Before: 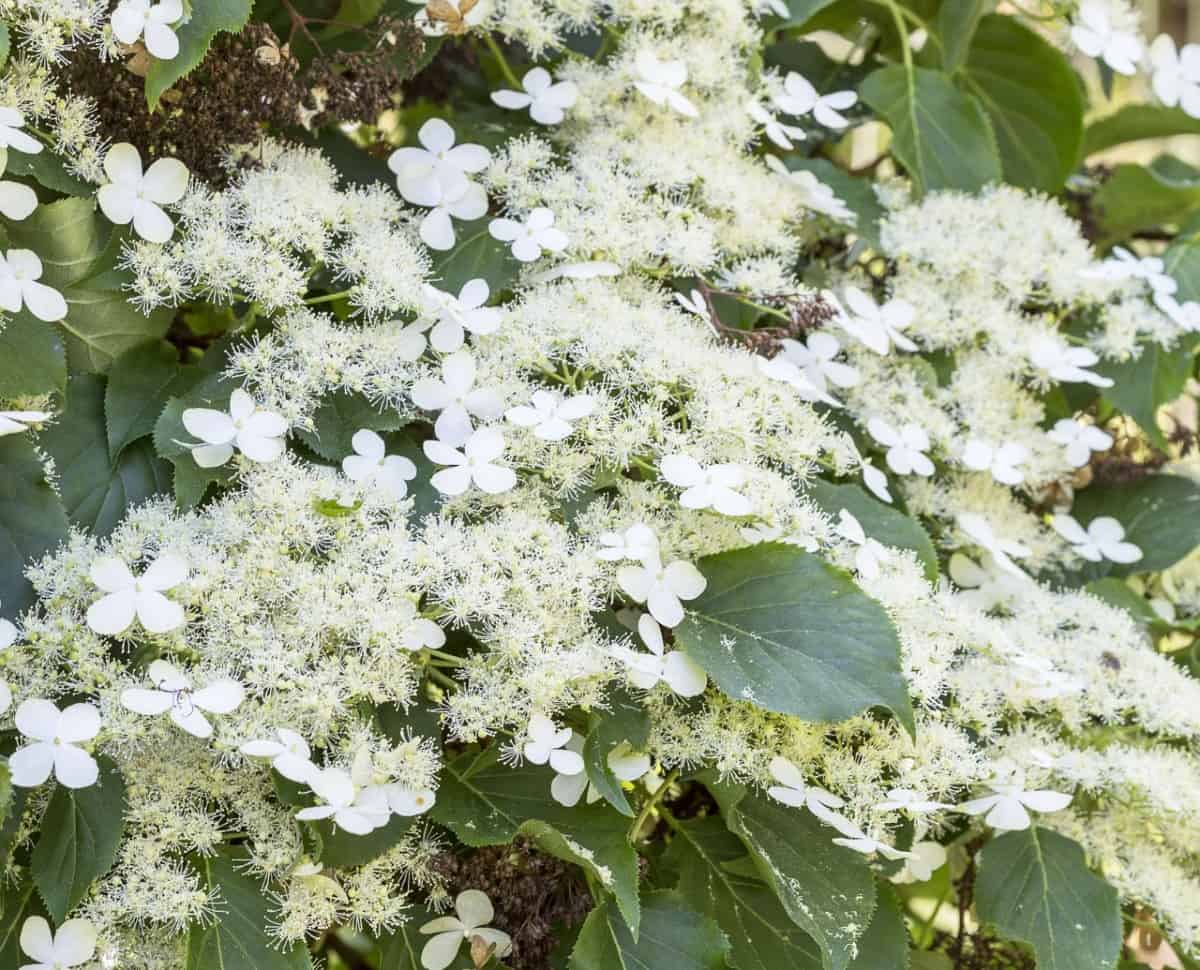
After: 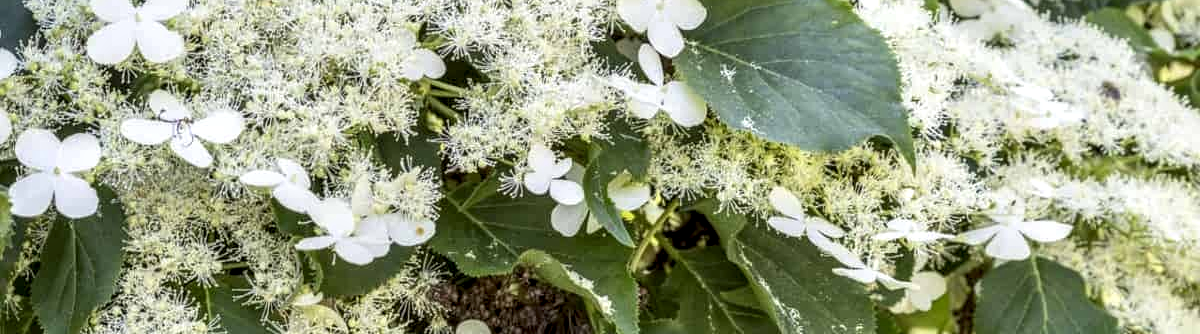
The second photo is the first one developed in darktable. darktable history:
crop and rotate: top 58.815%, bottom 6.749%
local contrast: highlights 22%, detail 150%
